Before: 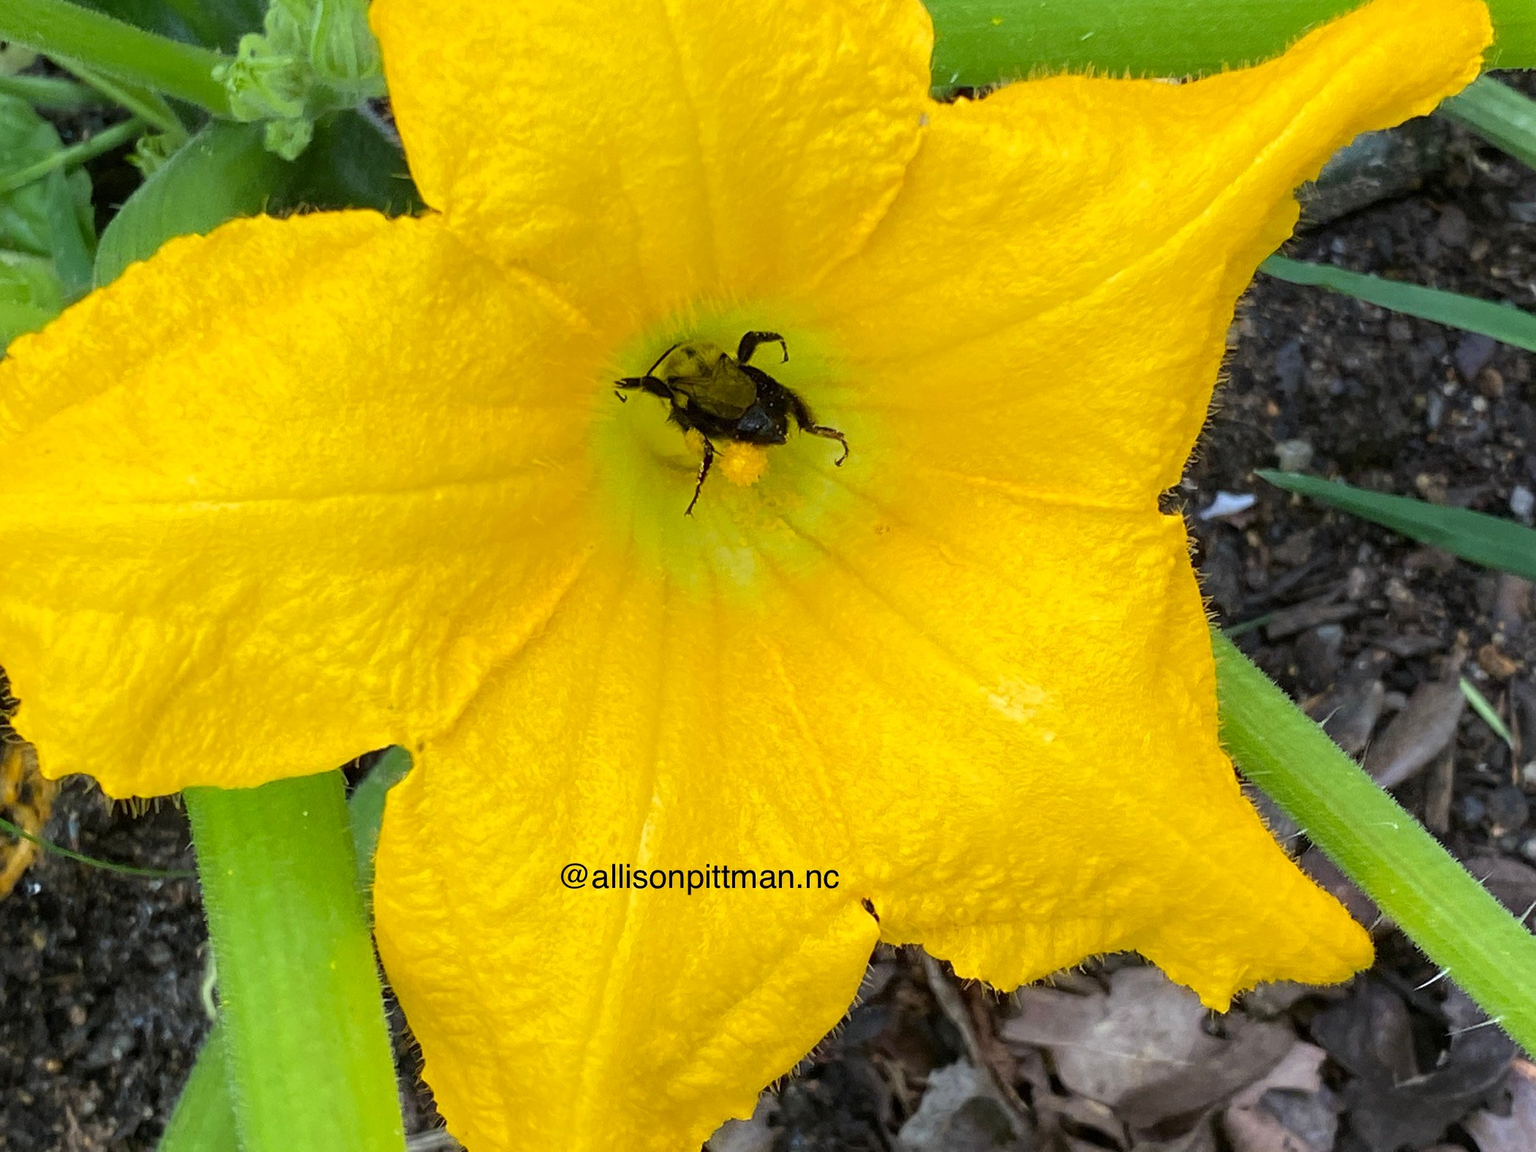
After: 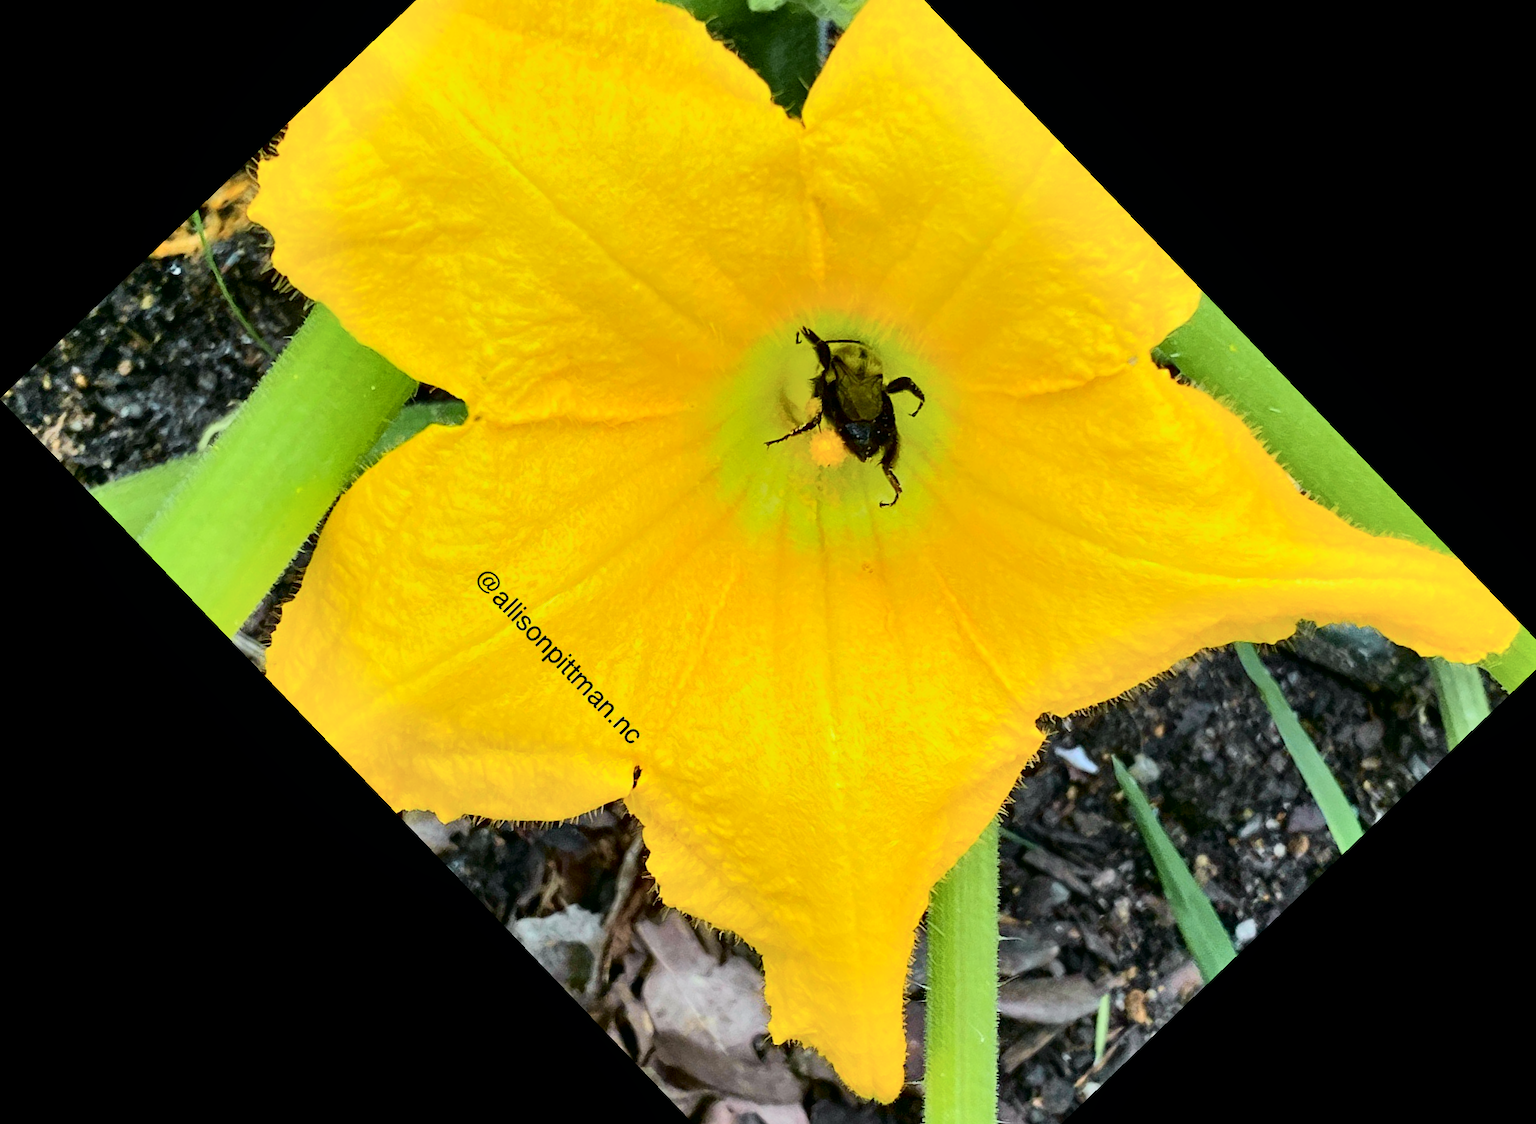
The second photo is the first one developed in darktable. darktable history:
crop and rotate: angle -46.26°, top 16.234%, right 0.912%, bottom 11.704%
shadows and highlights: white point adjustment 1, soften with gaussian
tone curve: curves: ch0 [(0, 0) (0.037, 0.011) (0.135, 0.093) (0.266, 0.281) (0.461, 0.555) (0.581, 0.716) (0.675, 0.793) (0.767, 0.849) (0.91, 0.924) (1, 0.979)]; ch1 [(0, 0) (0.292, 0.278) (0.431, 0.418) (0.493, 0.479) (0.506, 0.5) (0.532, 0.537) (0.562, 0.581) (0.641, 0.663) (0.754, 0.76) (1, 1)]; ch2 [(0, 0) (0.294, 0.3) (0.361, 0.372) (0.429, 0.445) (0.478, 0.486) (0.502, 0.498) (0.518, 0.522) (0.531, 0.549) (0.561, 0.59) (0.64, 0.655) (0.693, 0.706) (0.845, 0.833) (1, 0.951)], color space Lab, independent channels, preserve colors none
